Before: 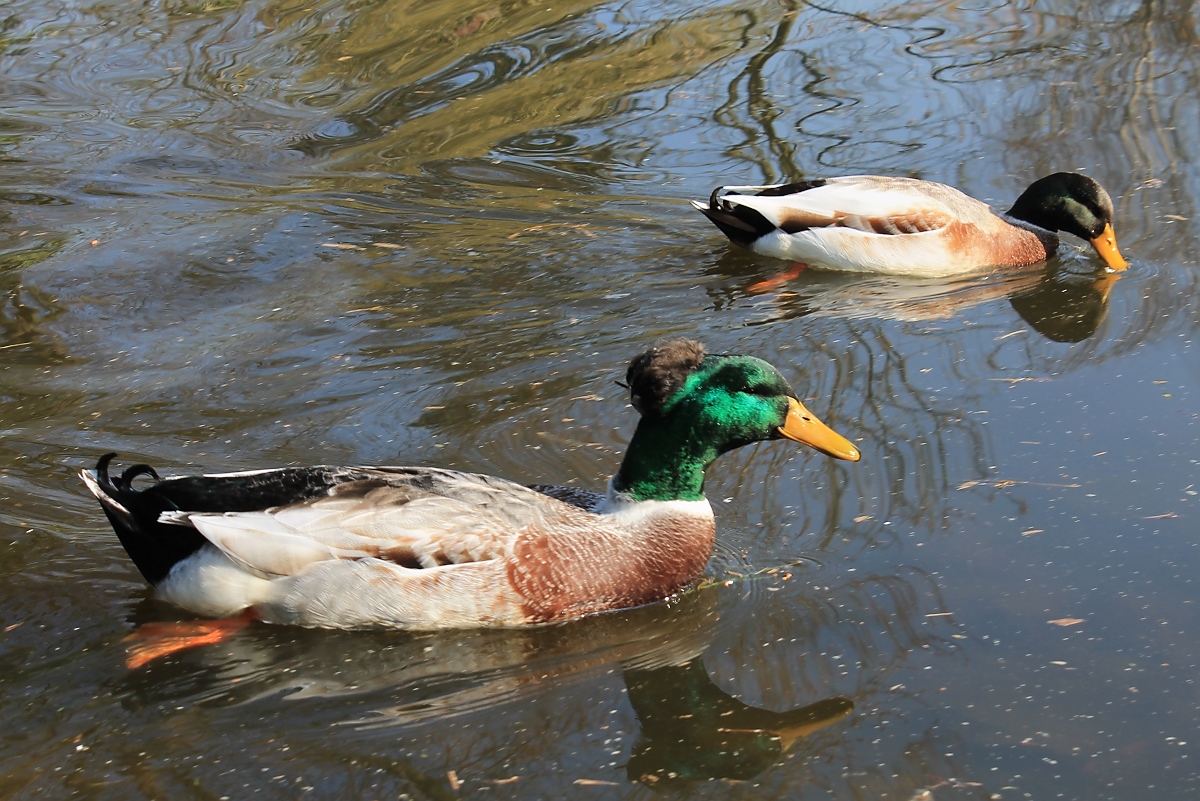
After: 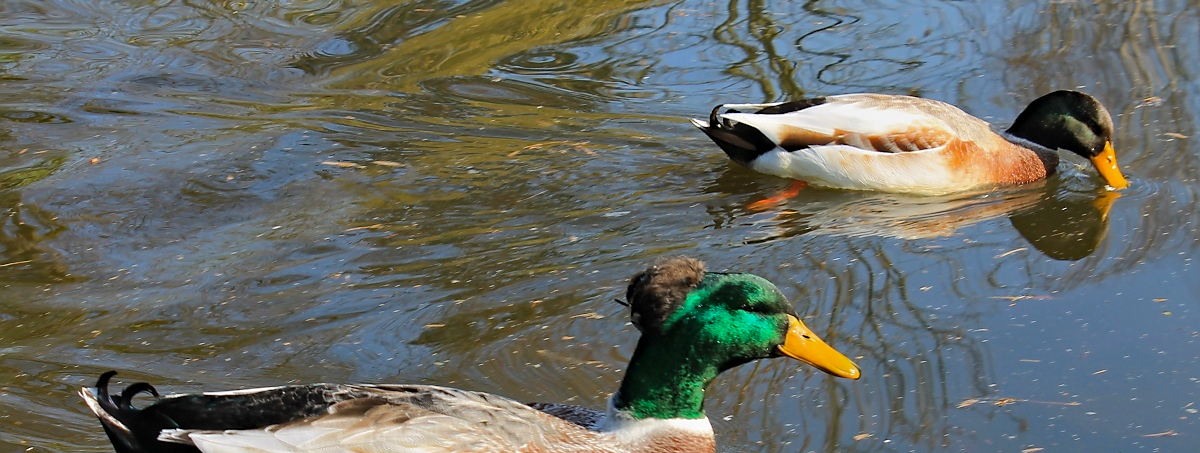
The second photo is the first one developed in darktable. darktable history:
crop and rotate: top 10.41%, bottom 33.034%
shadows and highlights: shadows color adjustment 99.13%, highlights color adjustment 0.475%
haze removal: adaptive false
color balance rgb: power › hue 329.71°, perceptual saturation grading › global saturation 19.64%
